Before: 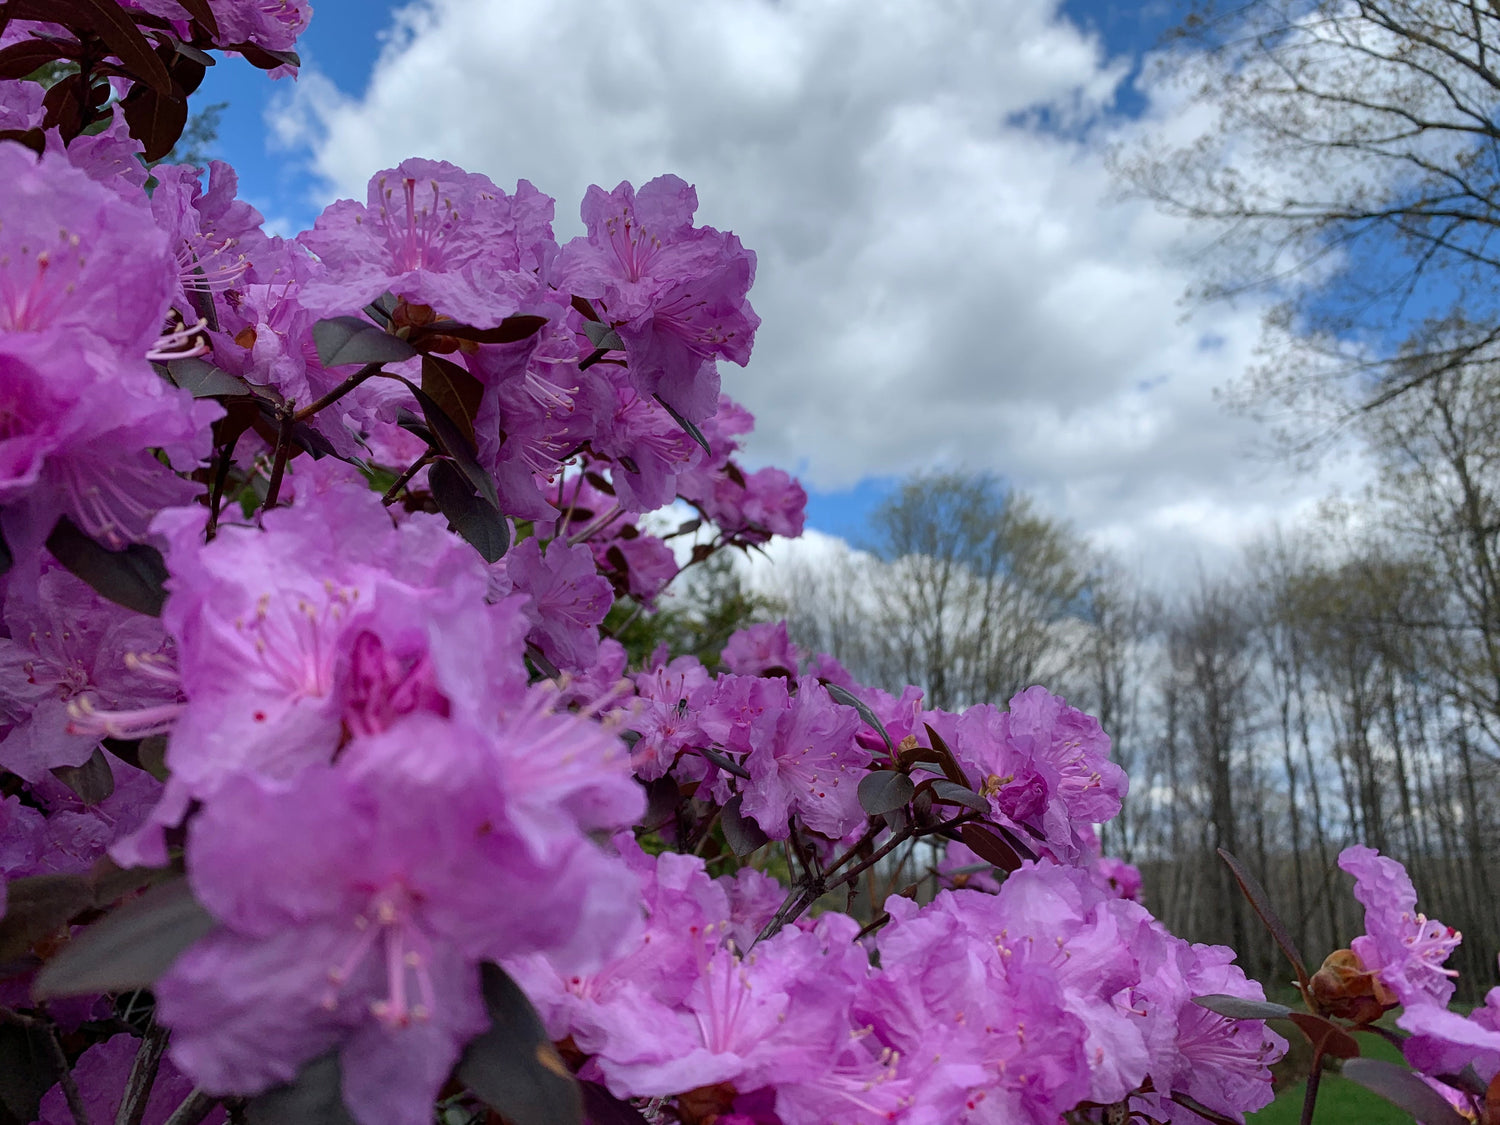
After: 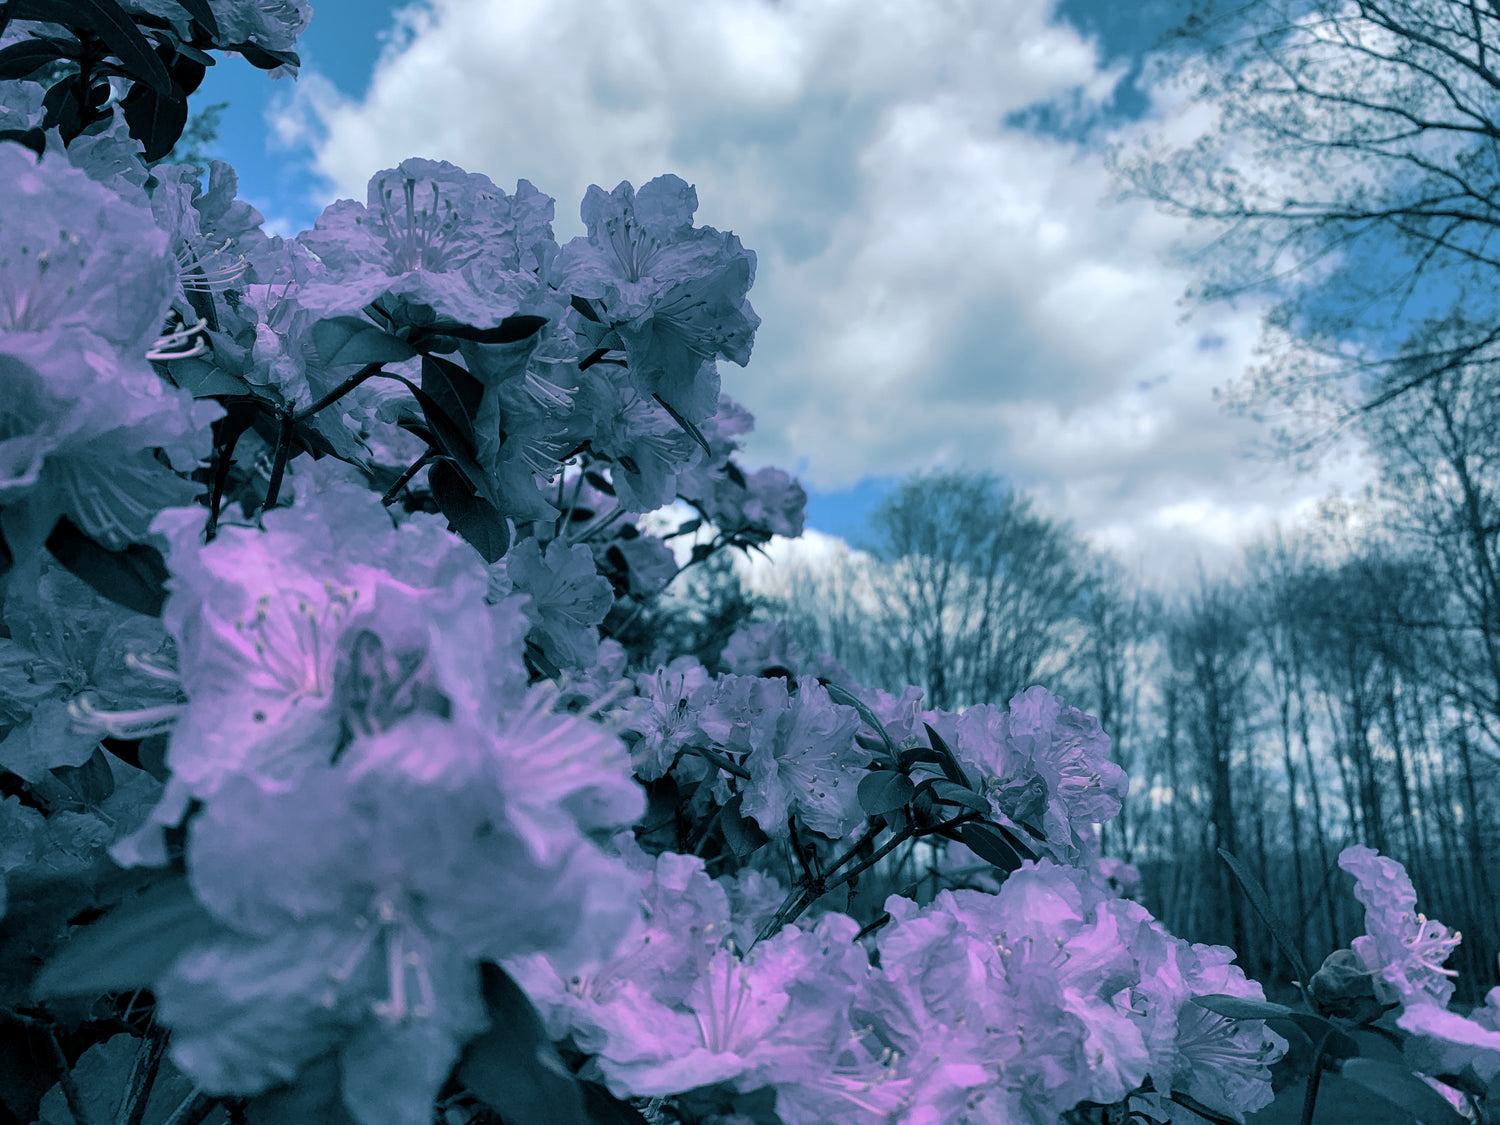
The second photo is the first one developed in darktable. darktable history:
local contrast: highlights 100%, shadows 100%, detail 120%, midtone range 0.2
split-toning: shadows › hue 212.4°, balance -70
